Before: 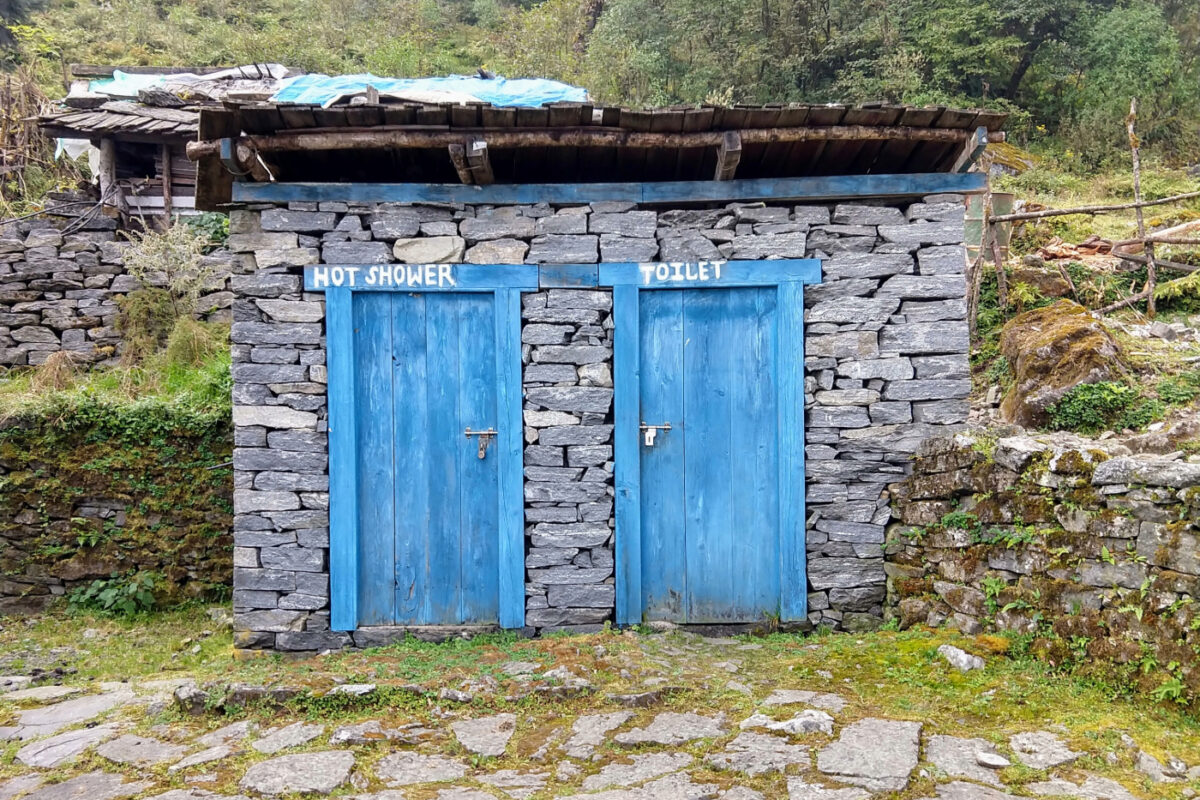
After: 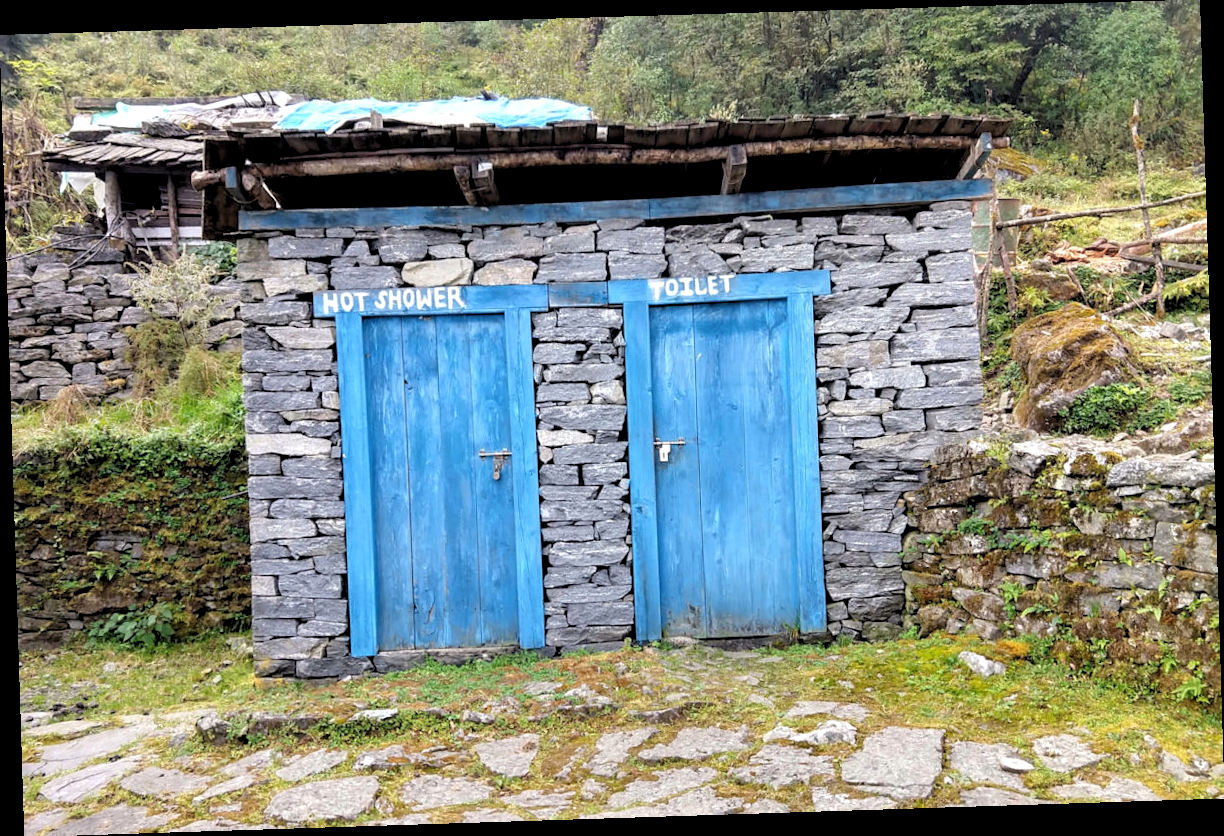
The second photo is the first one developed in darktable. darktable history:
rgb levels: levels [[0.01, 0.419, 0.839], [0, 0.5, 1], [0, 0.5, 1]]
rotate and perspective: rotation -1.77°, lens shift (horizontal) 0.004, automatic cropping off
